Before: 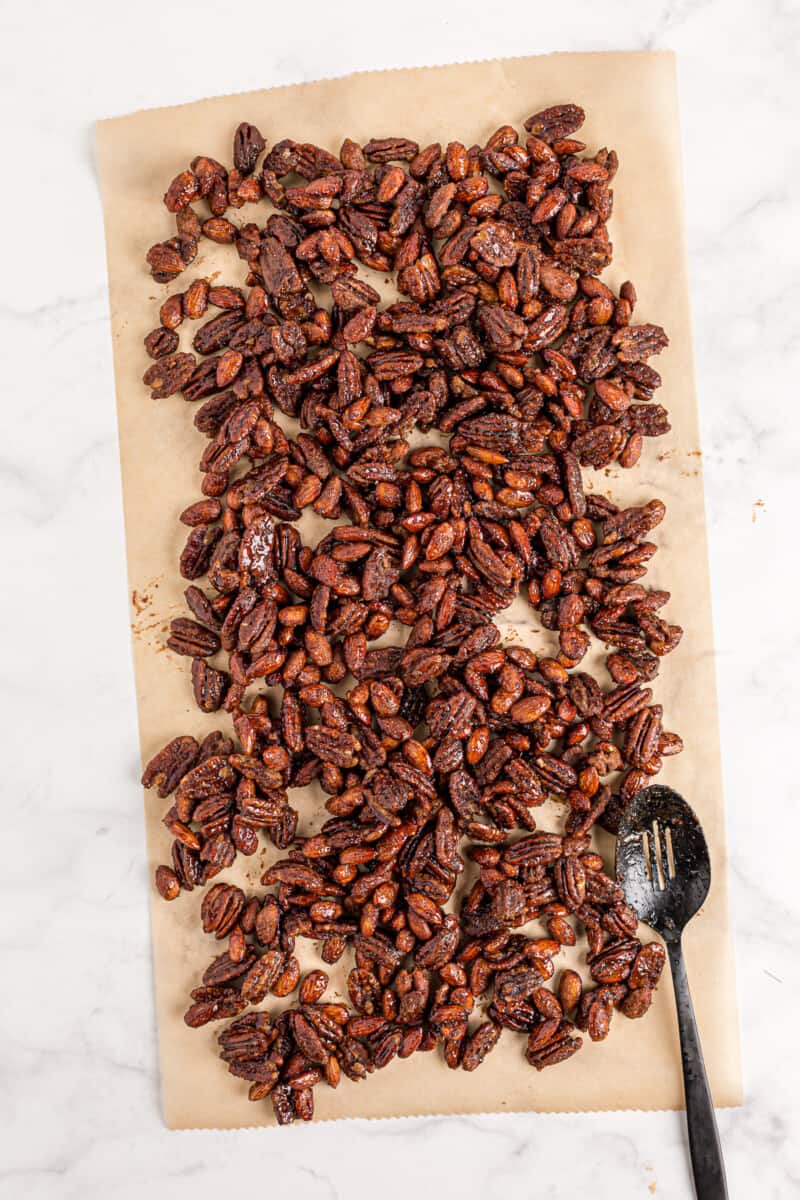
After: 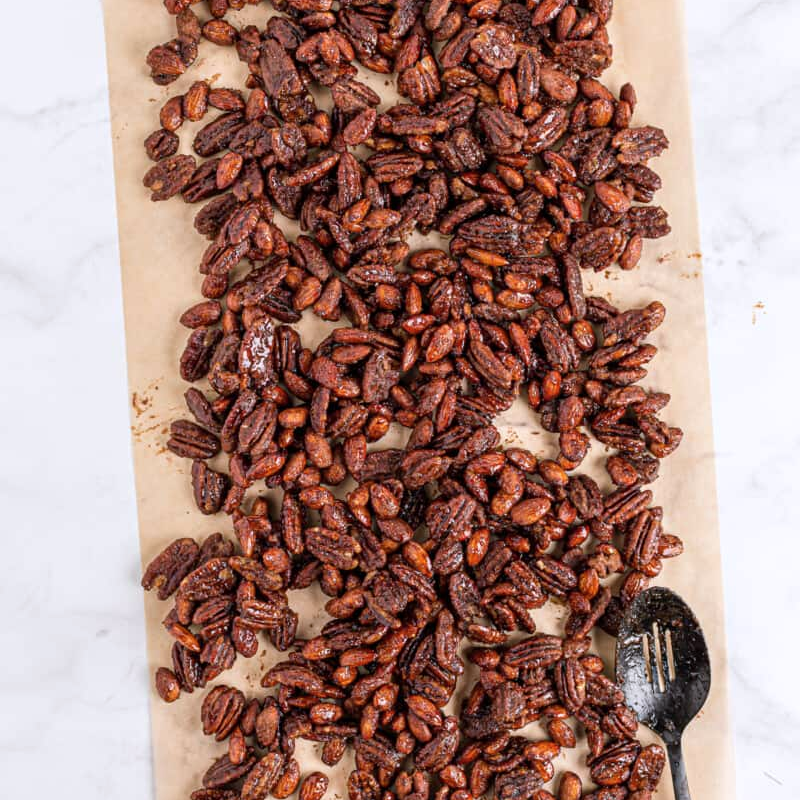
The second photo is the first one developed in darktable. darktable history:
crop: top 16.582%, bottom 16.695%
color correction: highlights a* -0.077, highlights b* -5.42, shadows a* -0.137, shadows b* -0.105
